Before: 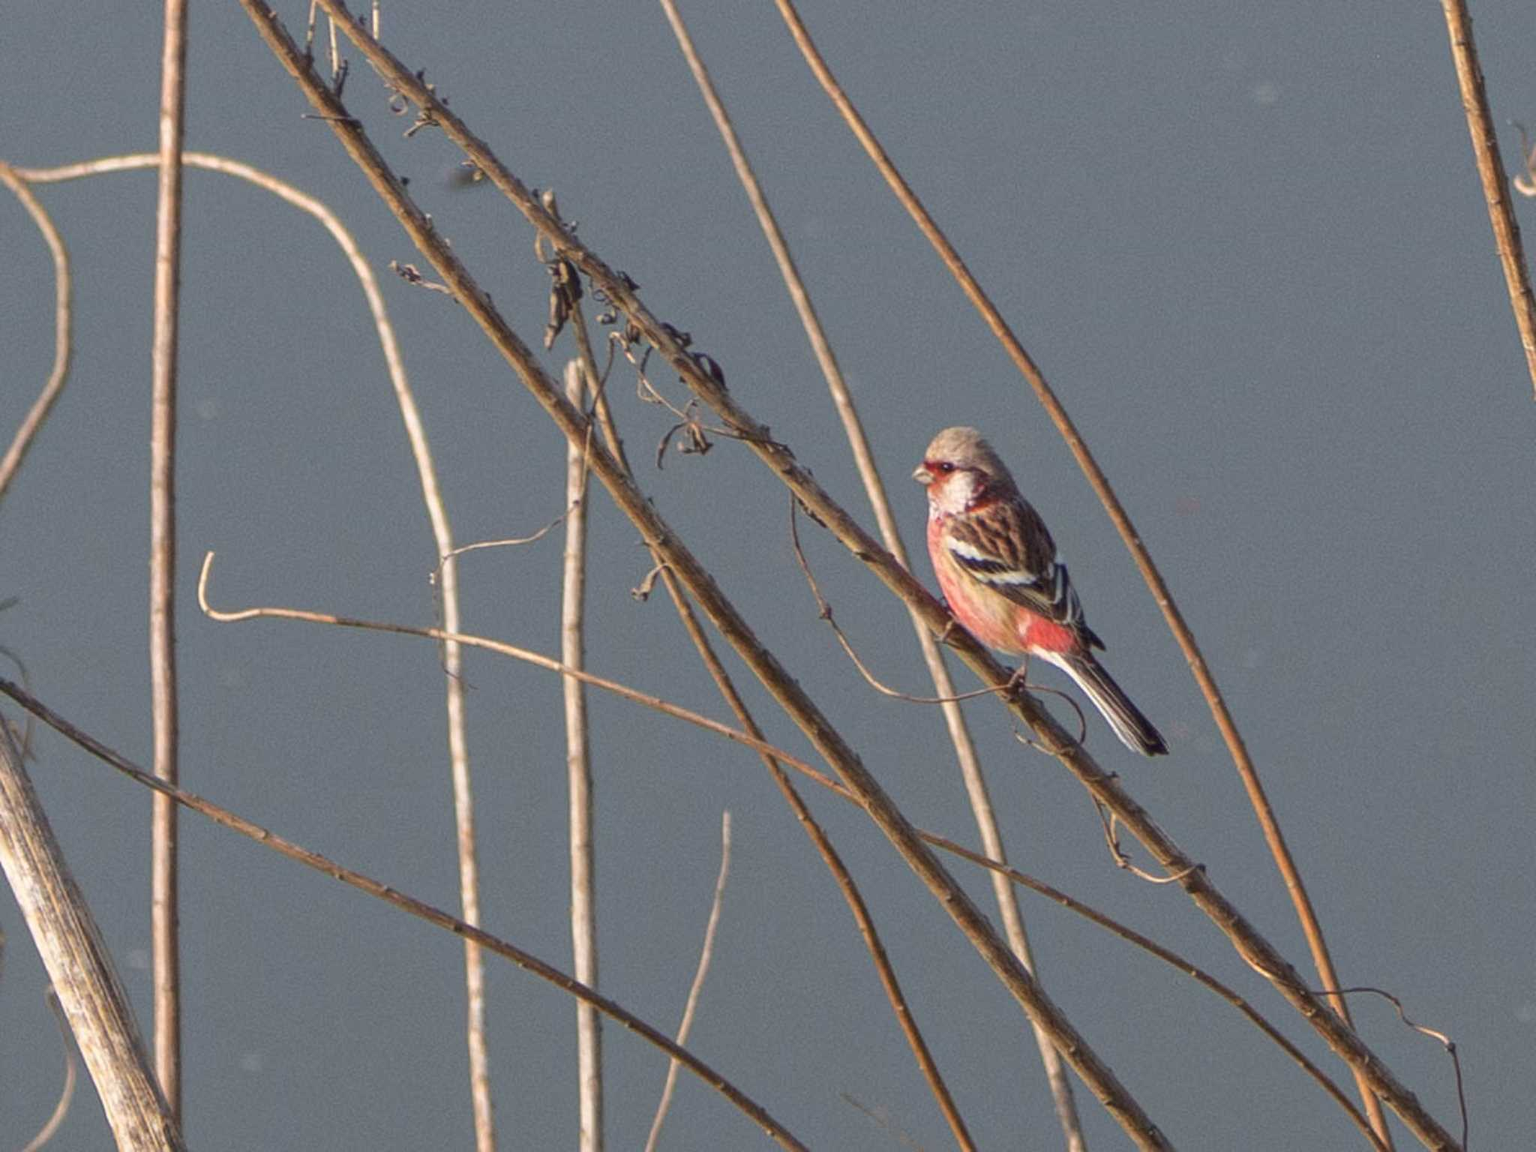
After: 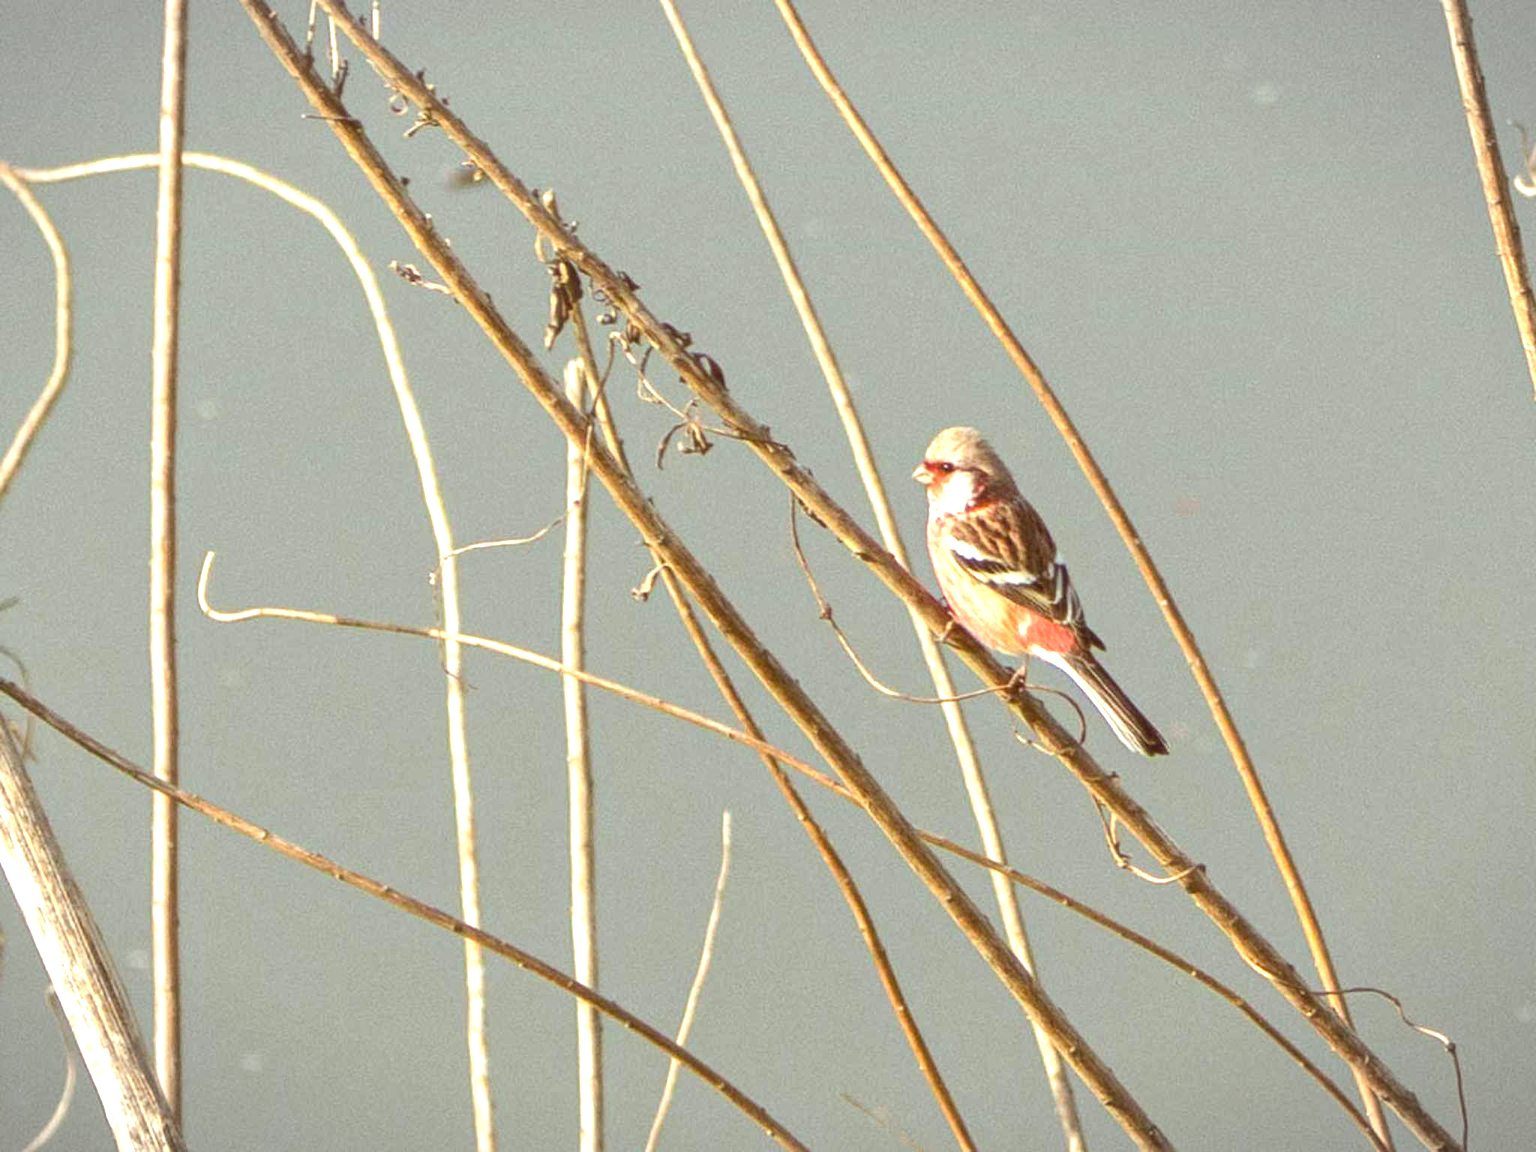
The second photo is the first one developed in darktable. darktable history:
vignetting: fall-off start 100%, brightness -0.282, width/height ratio 1.31
color correction: highlights a* -5.94, highlights b* 9.48, shadows a* 10.12, shadows b* 23.94
tone equalizer: on, module defaults
exposure: black level correction -0.002, exposure 1.35 EV, compensate highlight preservation false
